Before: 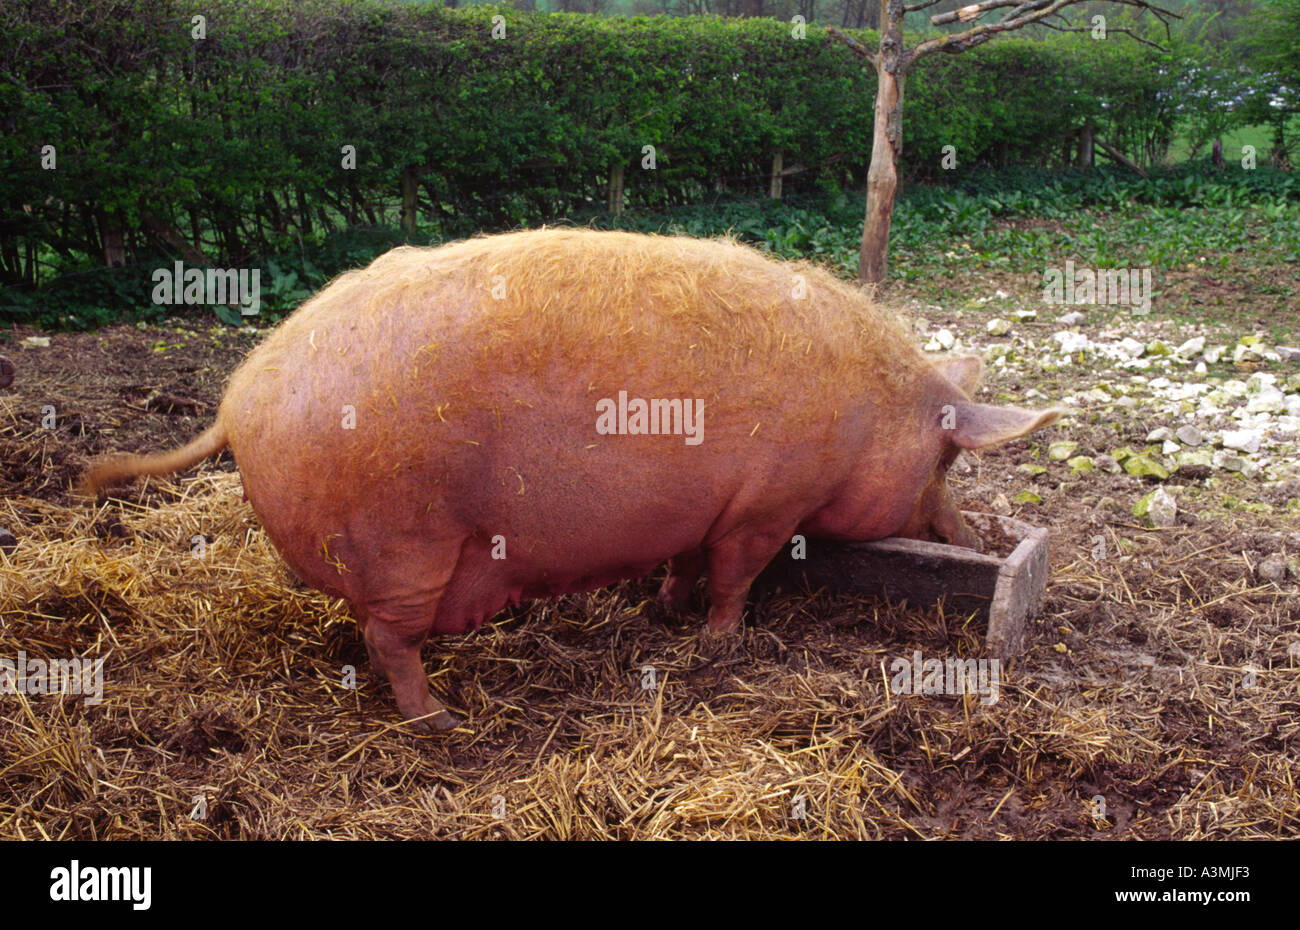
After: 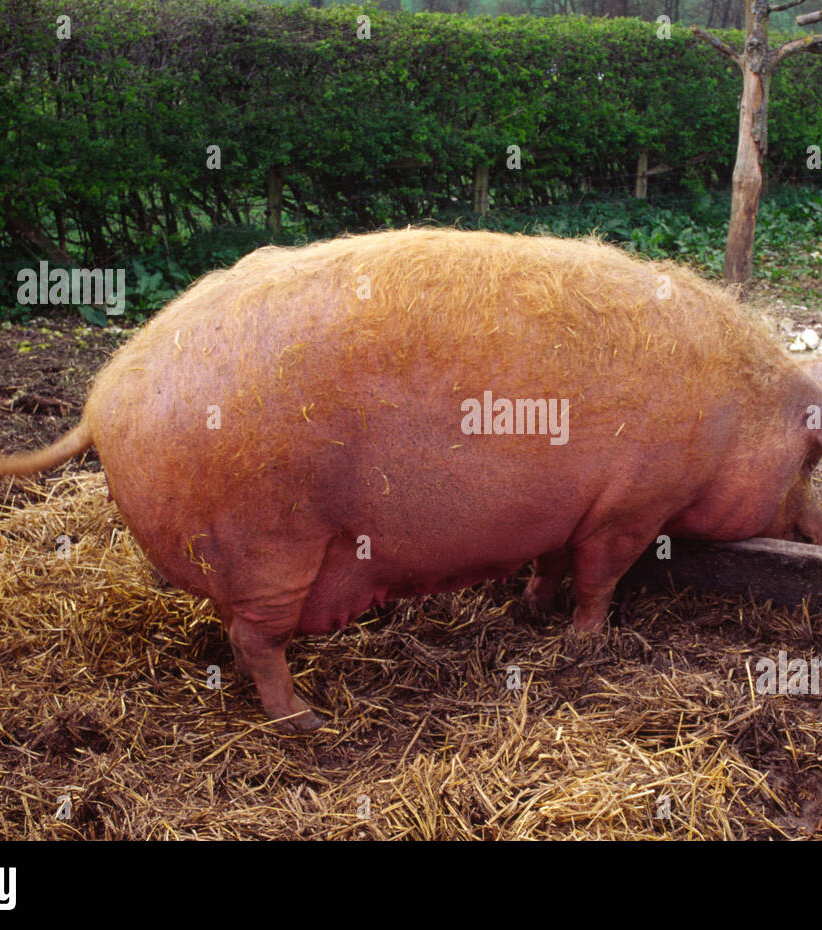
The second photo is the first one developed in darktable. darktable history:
crop: left 10.418%, right 26.327%
shadows and highlights: radius 335.95, shadows 63.55, highlights 6.34, compress 87.79%, soften with gaussian
